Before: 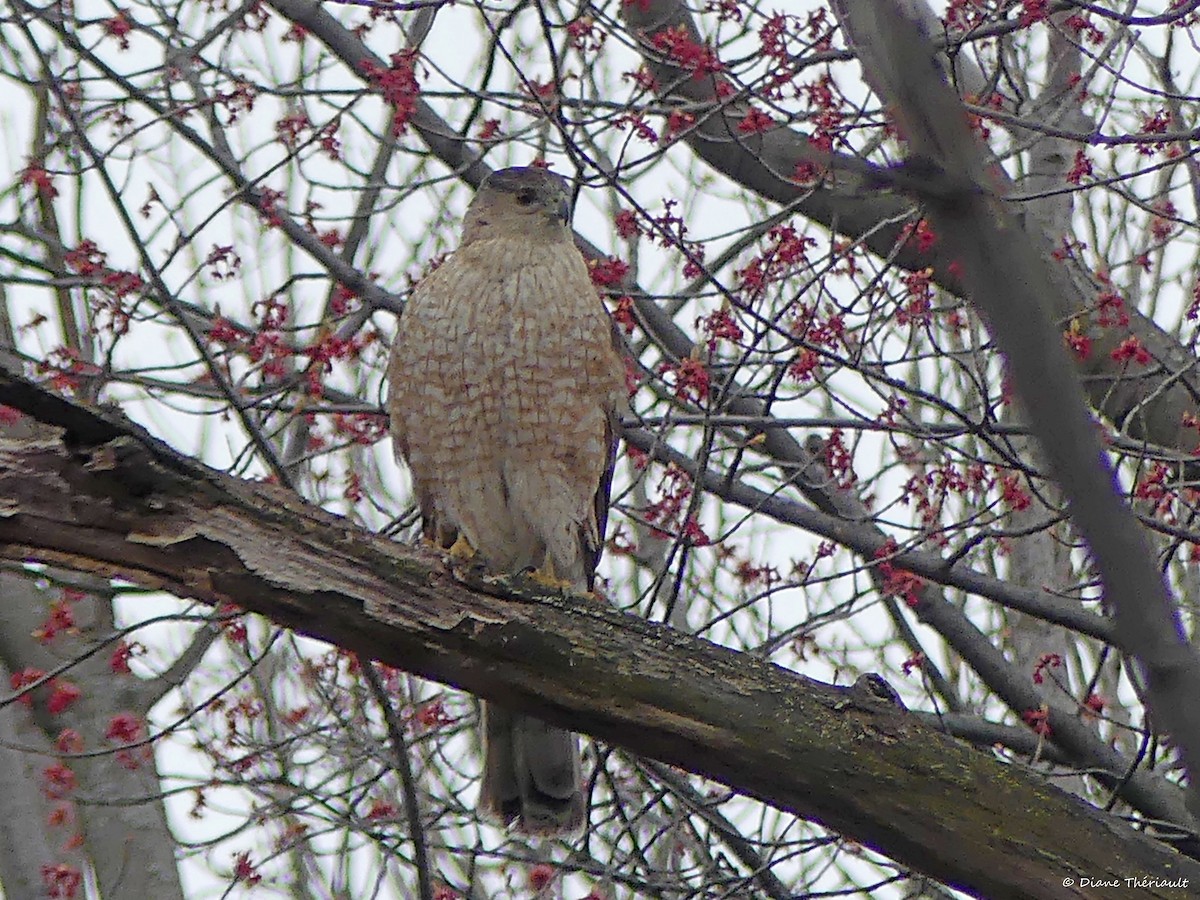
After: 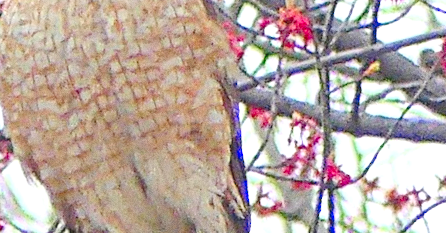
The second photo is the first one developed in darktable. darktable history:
grain: on, module defaults
crop: left 30%, top 30%, right 30%, bottom 30%
contrast brightness saturation: contrast 0.16, saturation 0.32
levels: levels [0, 0.397, 0.955]
rotate and perspective: rotation -14.8°, crop left 0.1, crop right 0.903, crop top 0.25, crop bottom 0.748
exposure: black level correction -0.005, exposure 0.622 EV, compensate highlight preservation false
